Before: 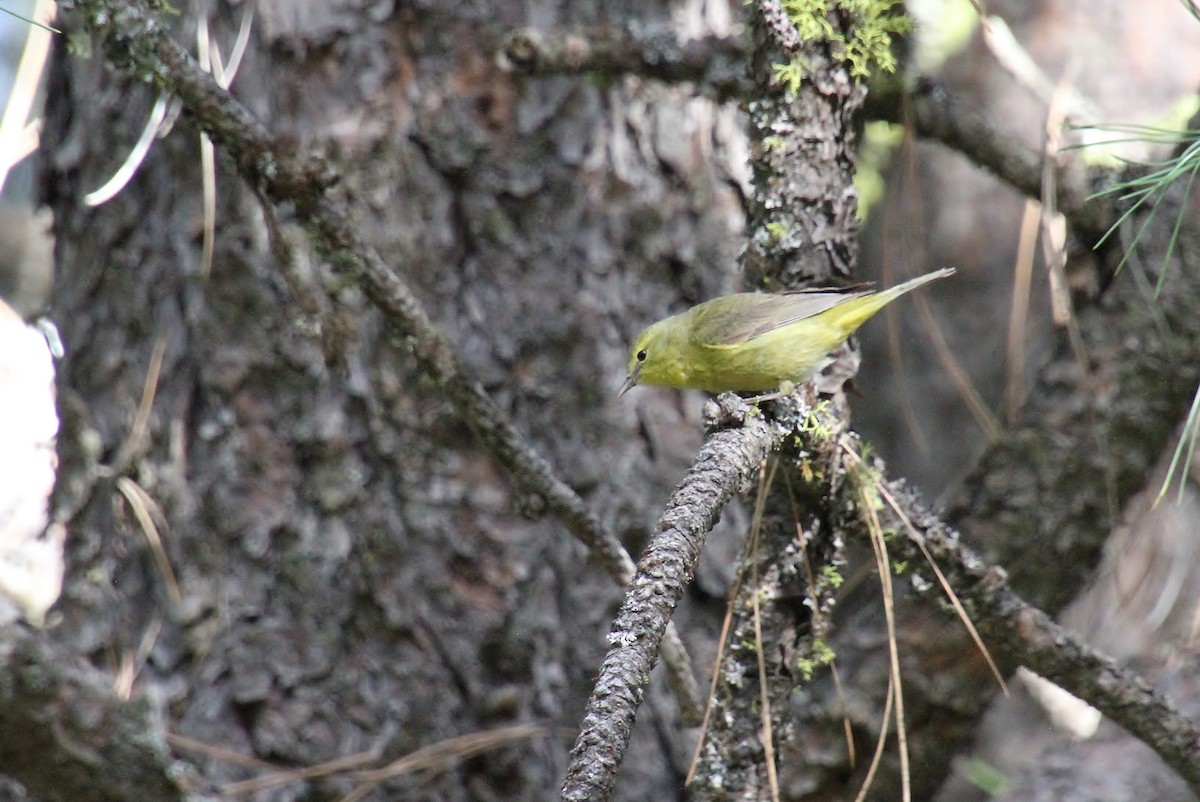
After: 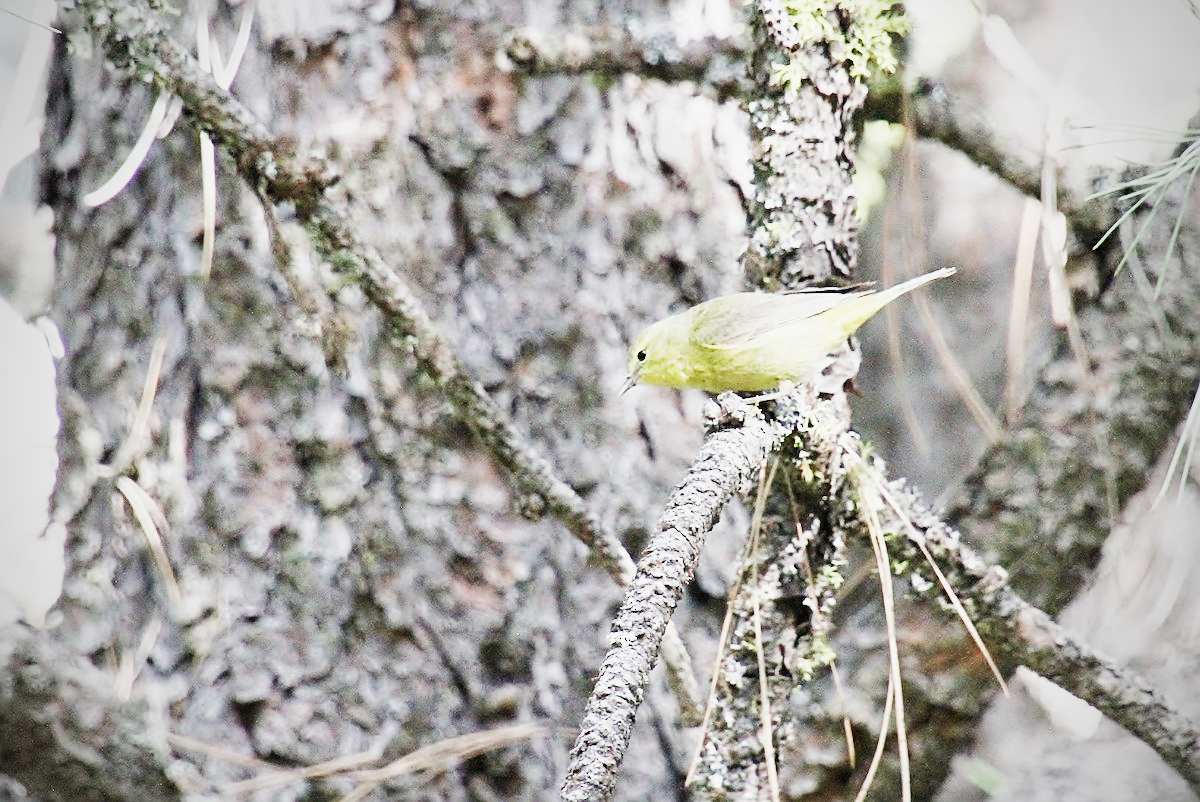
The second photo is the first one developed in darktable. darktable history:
sharpen: on, module defaults
exposure: black level correction 0, exposure 1.9 EV, compensate highlight preservation false
sigmoid: contrast 1.6, skew -0.2, preserve hue 0%, red attenuation 0.1, red rotation 0.035, green attenuation 0.1, green rotation -0.017, blue attenuation 0.15, blue rotation -0.052, base primaries Rec2020
vignetting: fall-off start 74.49%, fall-off radius 65.9%, brightness -0.628, saturation -0.68
